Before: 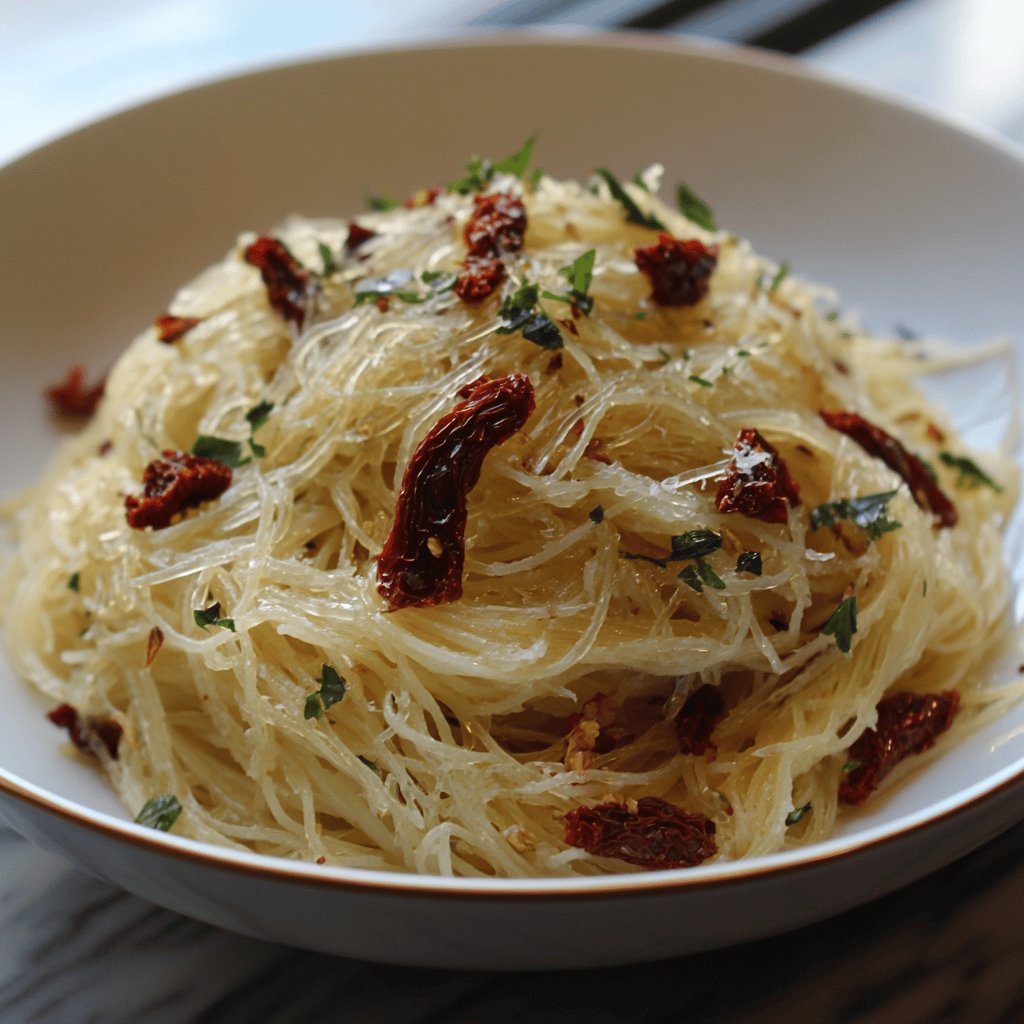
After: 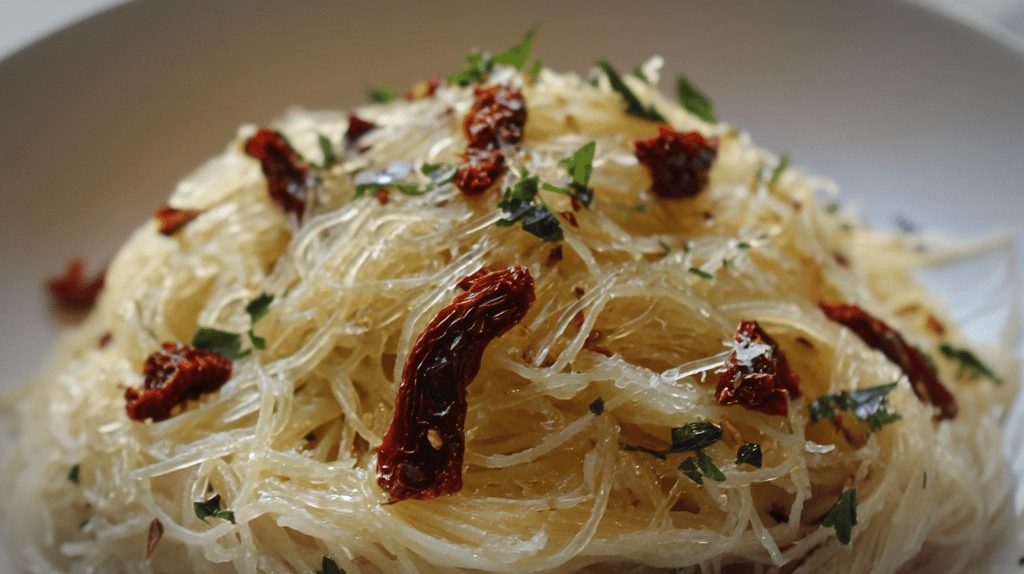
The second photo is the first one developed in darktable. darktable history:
crop and rotate: top 10.605%, bottom 33.274%
vignetting: automatic ratio true
